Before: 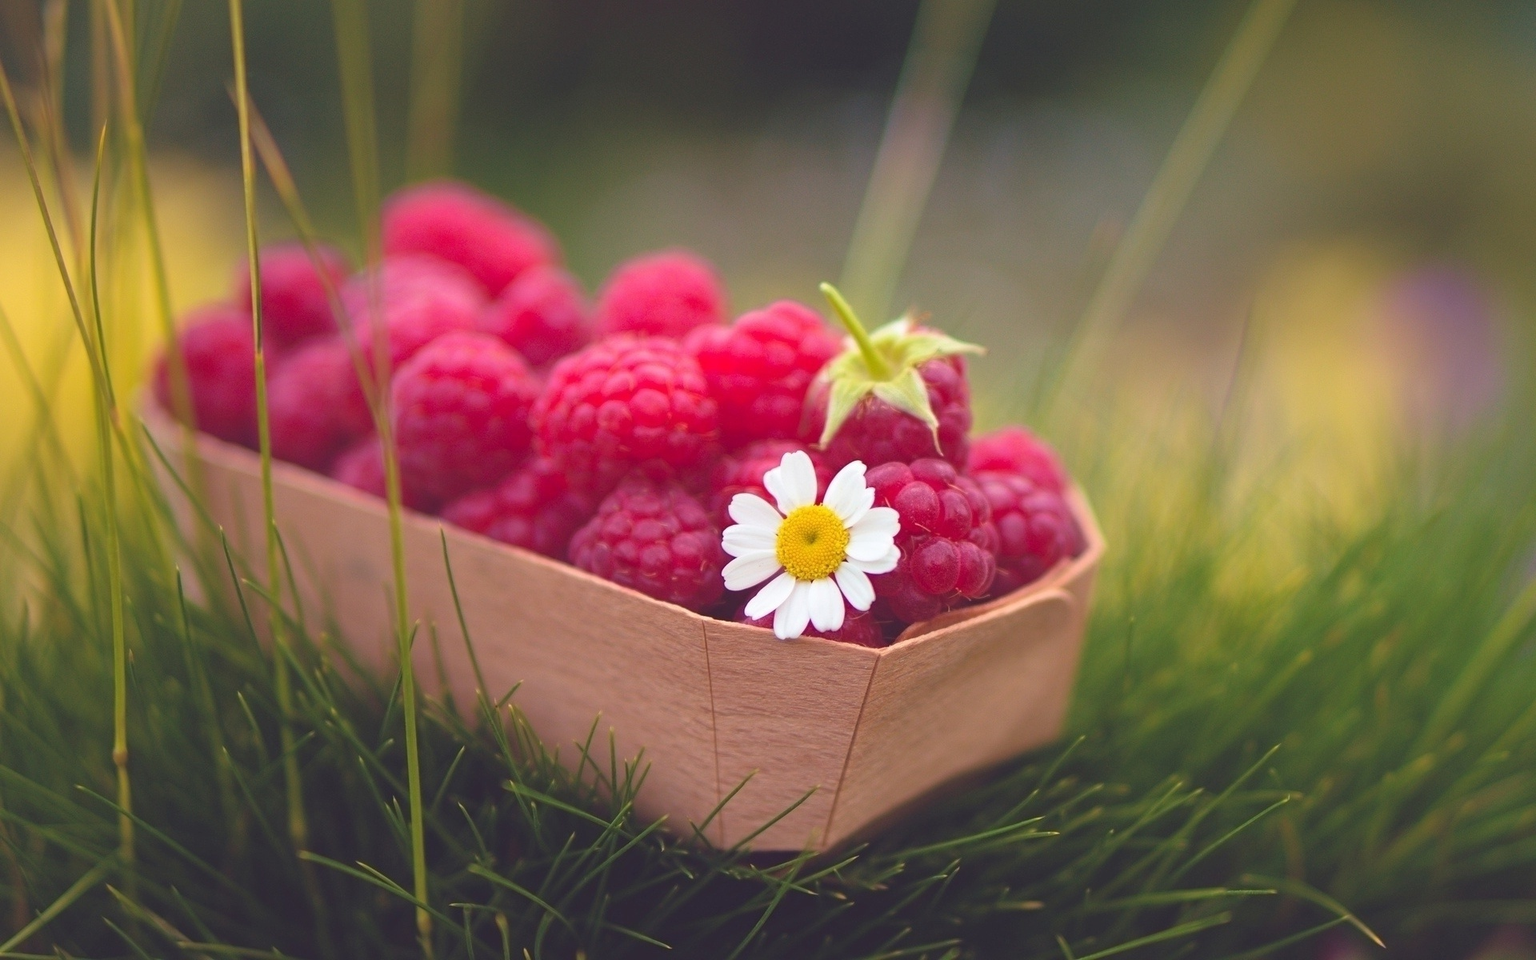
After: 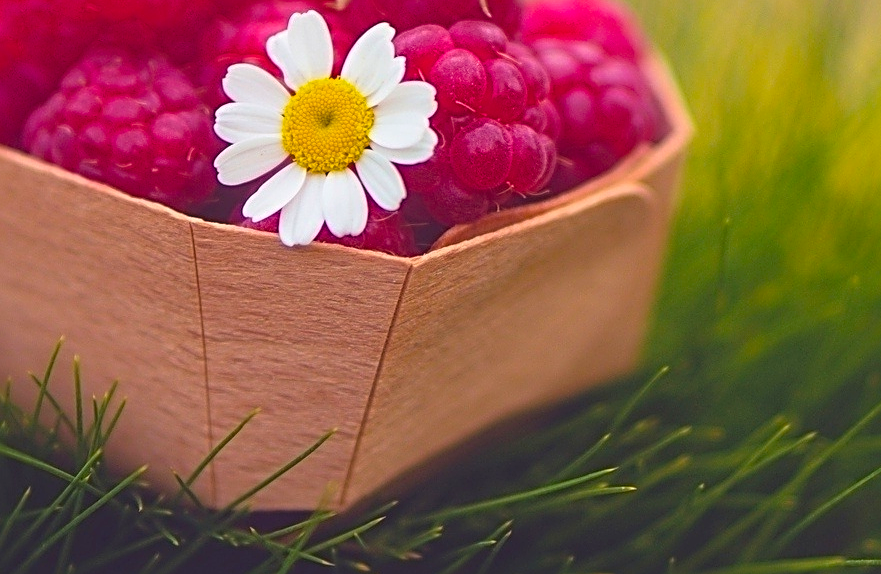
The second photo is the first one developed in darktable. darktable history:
color balance rgb: perceptual saturation grading › global saturation 24.993%, global vibrance 19.772%
exposure: exposure -0.04 EV, compensate exposure bias true, compensate highlight preservation false
local contrast: detail 110%
sharpen: radius 2.624, amount 0.68
crop: left 35.878%, top 46.084%, right 18.209%, bottom 6.06%
